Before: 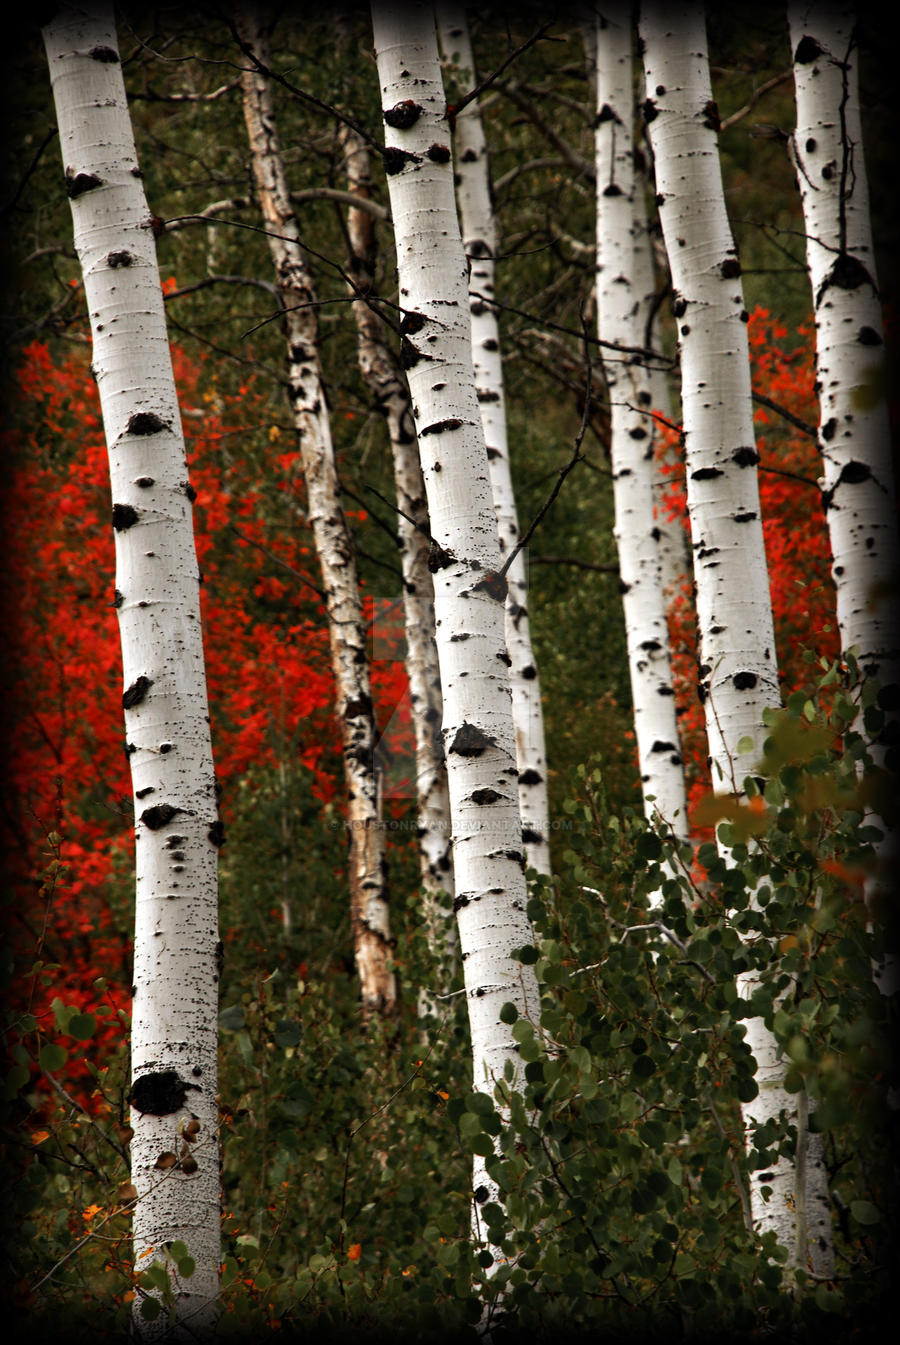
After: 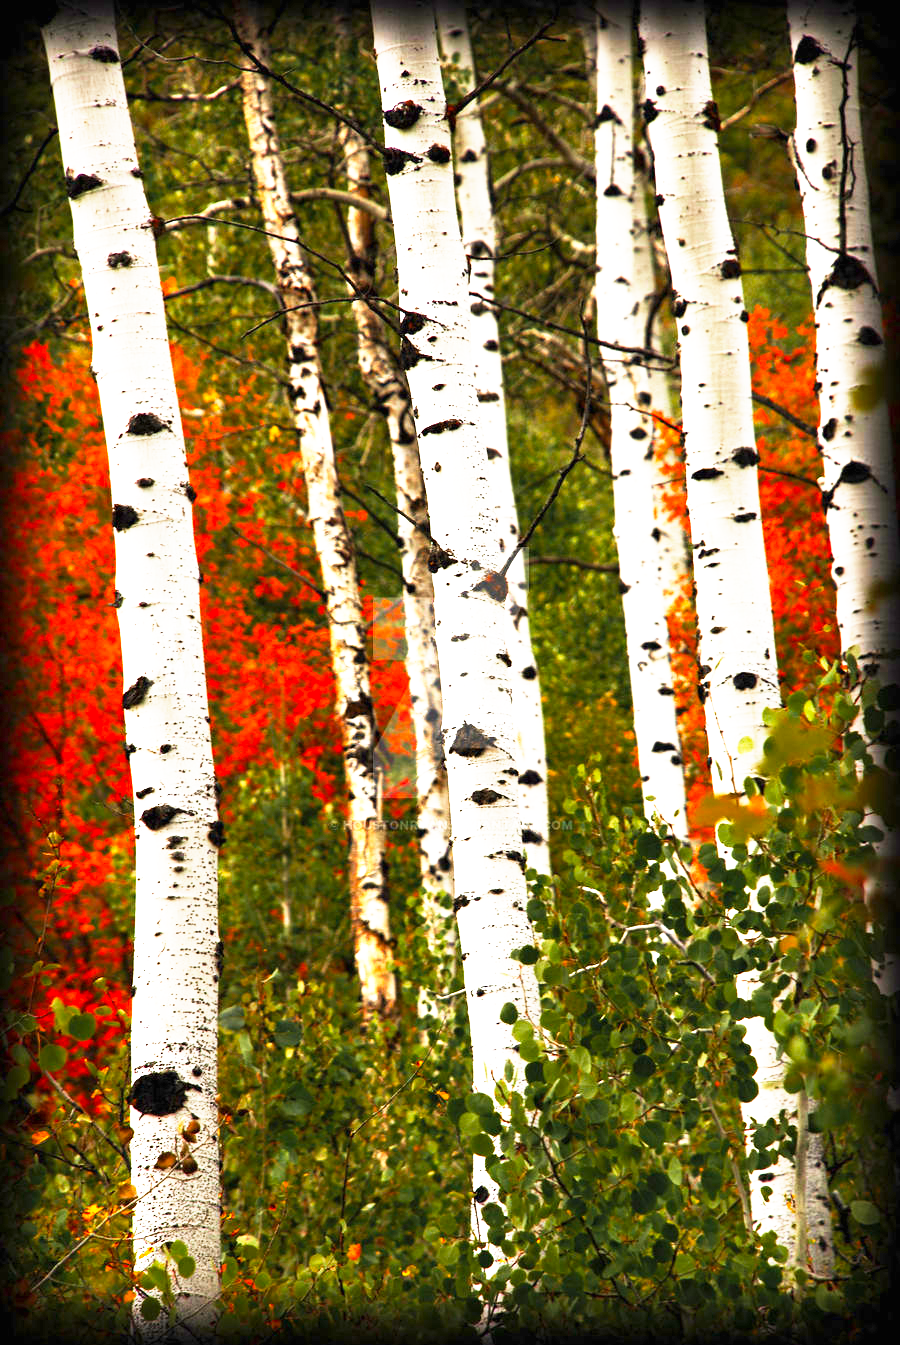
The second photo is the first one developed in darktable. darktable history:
base curve: curves: ch0 [(0, 0) (0.495, 0.917) (1, 1)], preserve colors none
color balance rgb: perceptual saturation grading › global saturation 30%, global vibrance 20%
velvia: on, module defaults
exposure: black level correction 0, exposure 0.953 EV, compensate exposure bias true, compensate highlight preservation false
